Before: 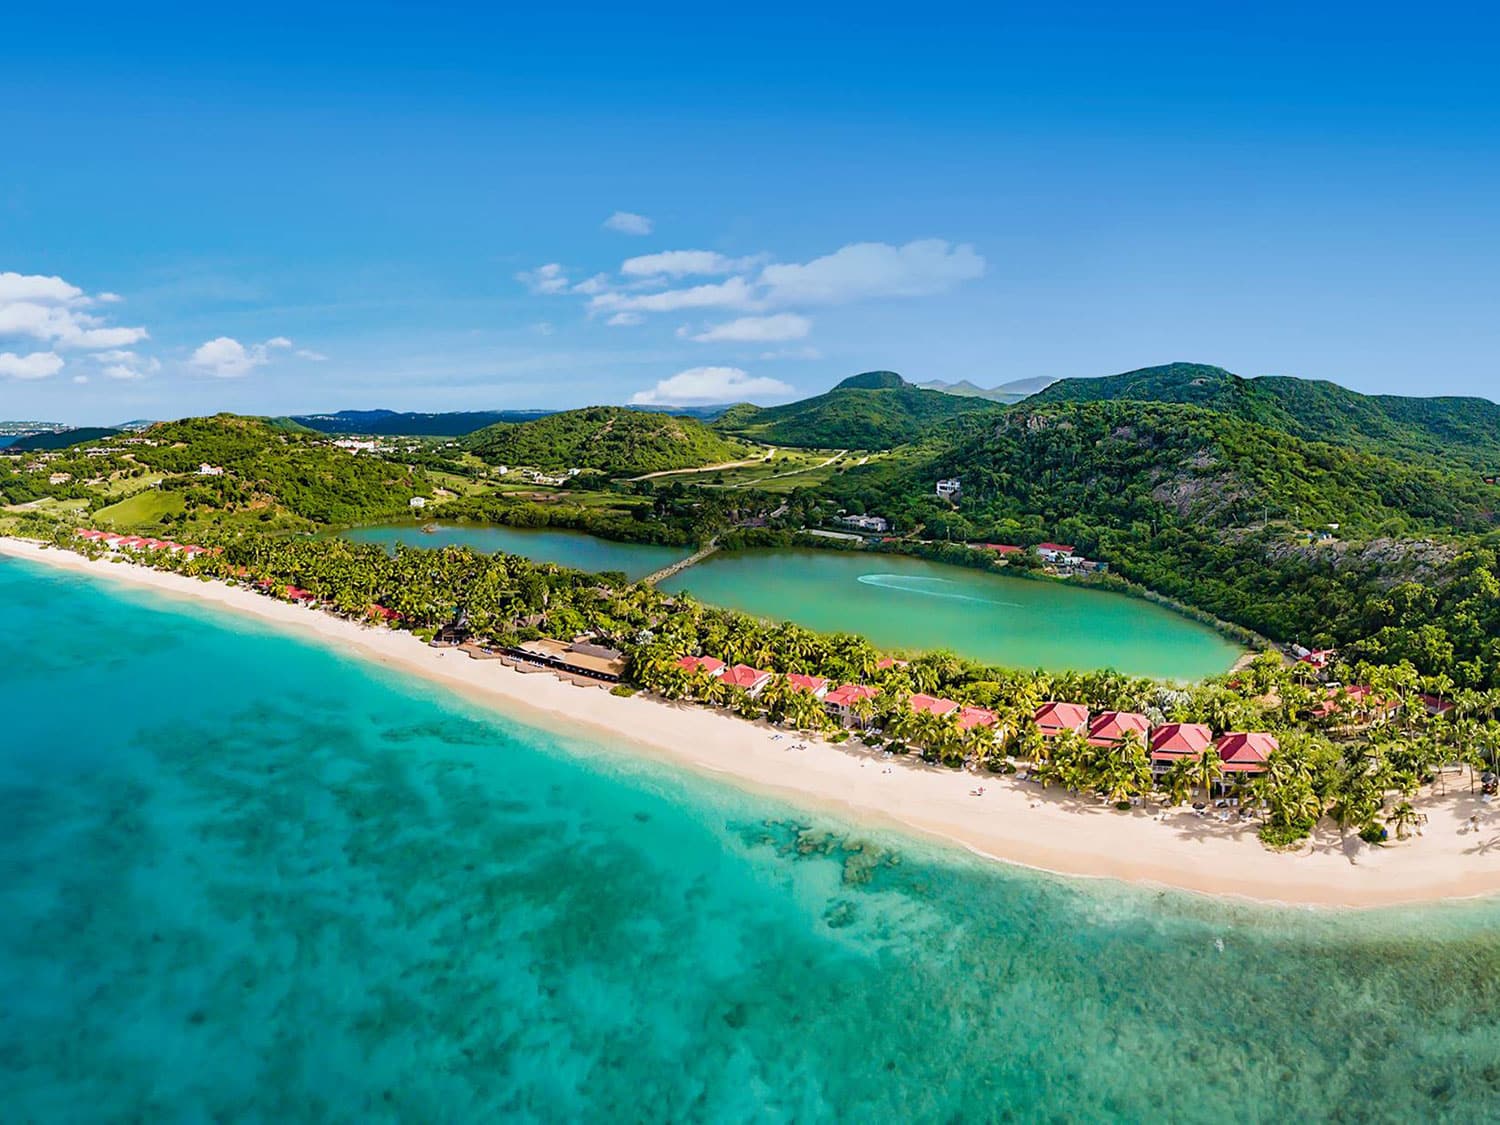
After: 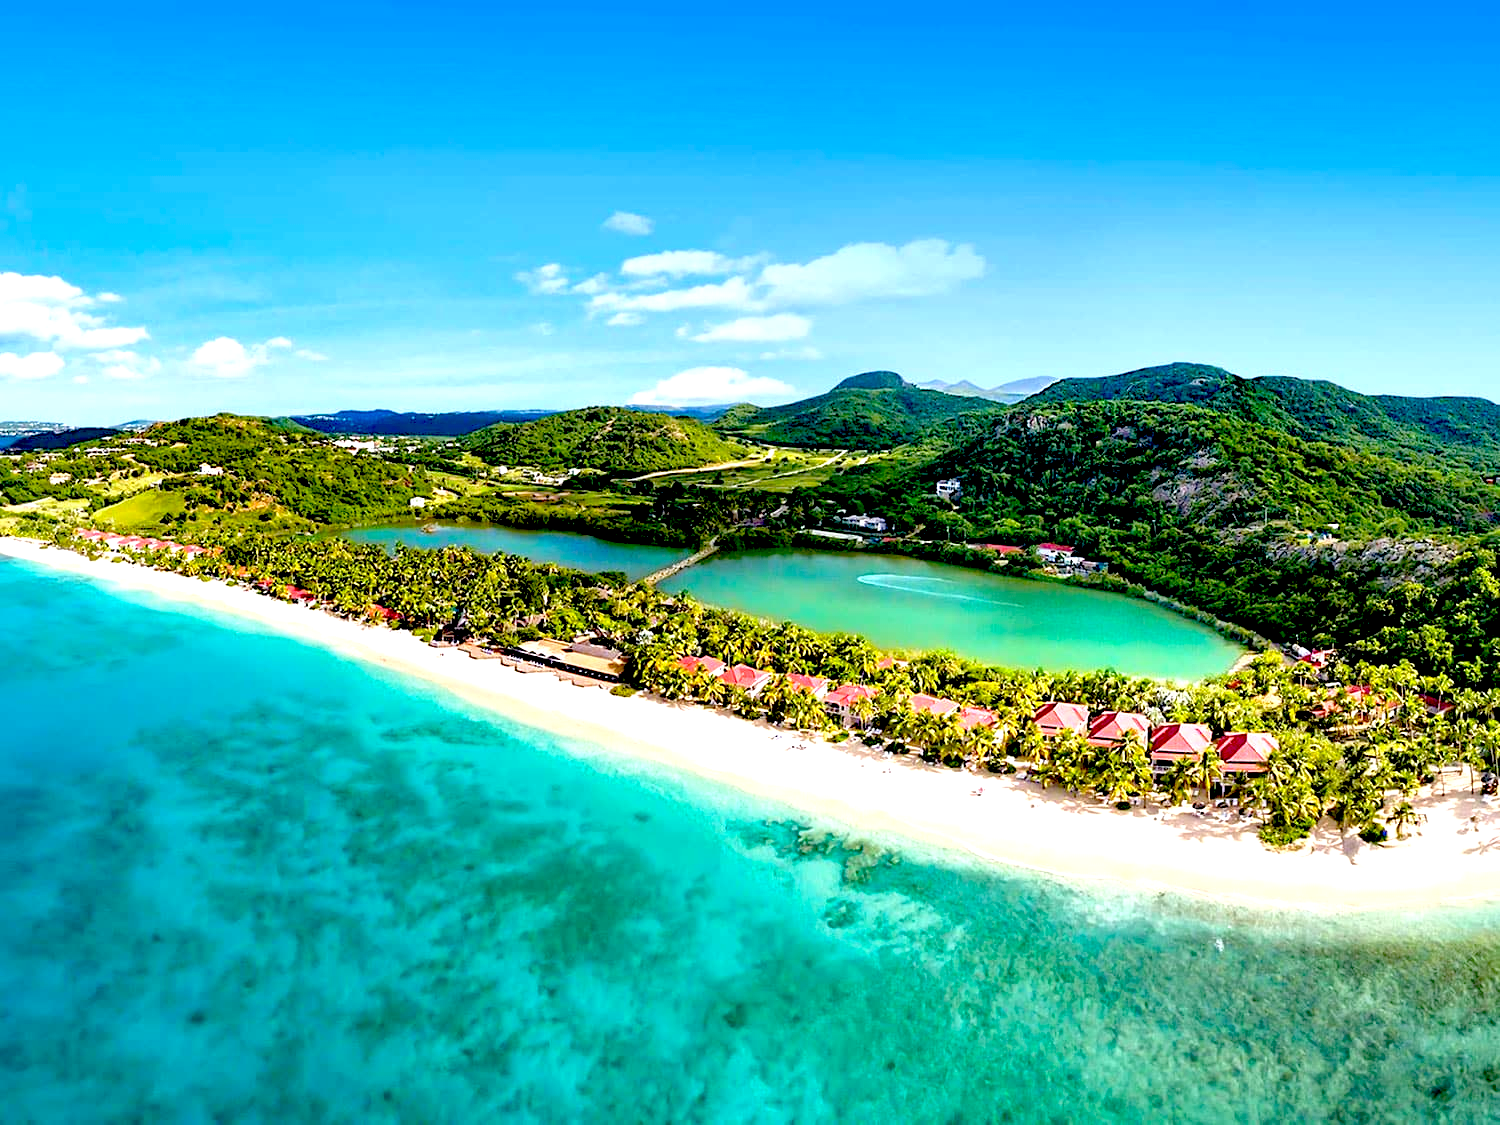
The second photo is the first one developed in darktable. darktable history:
exposure: black level correction 0.035, exposure 0.9 EV, compensate highlight preservation false
shadows and highlights: shadows 25, highlights -25
white balance: red 1.004, blue 1.024
